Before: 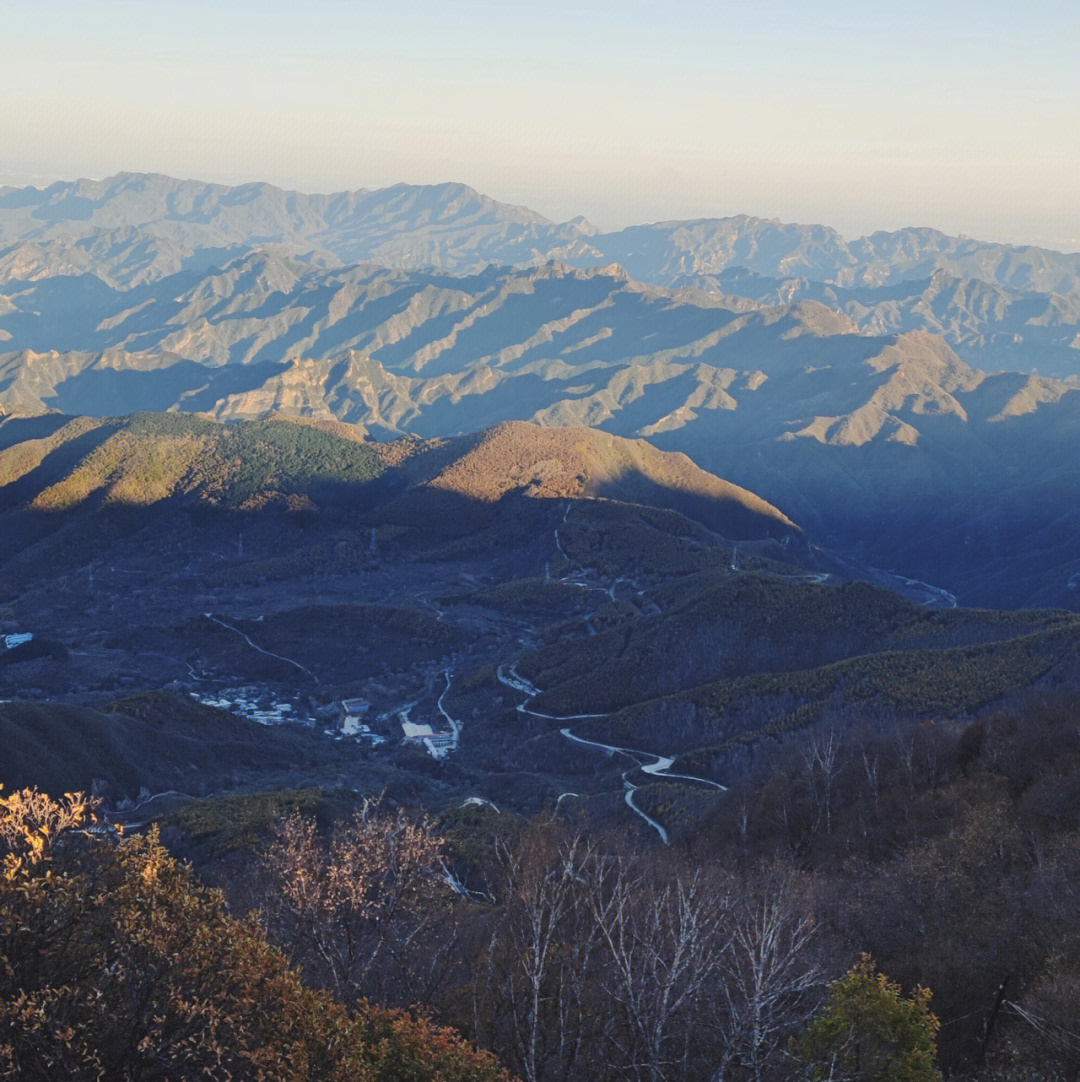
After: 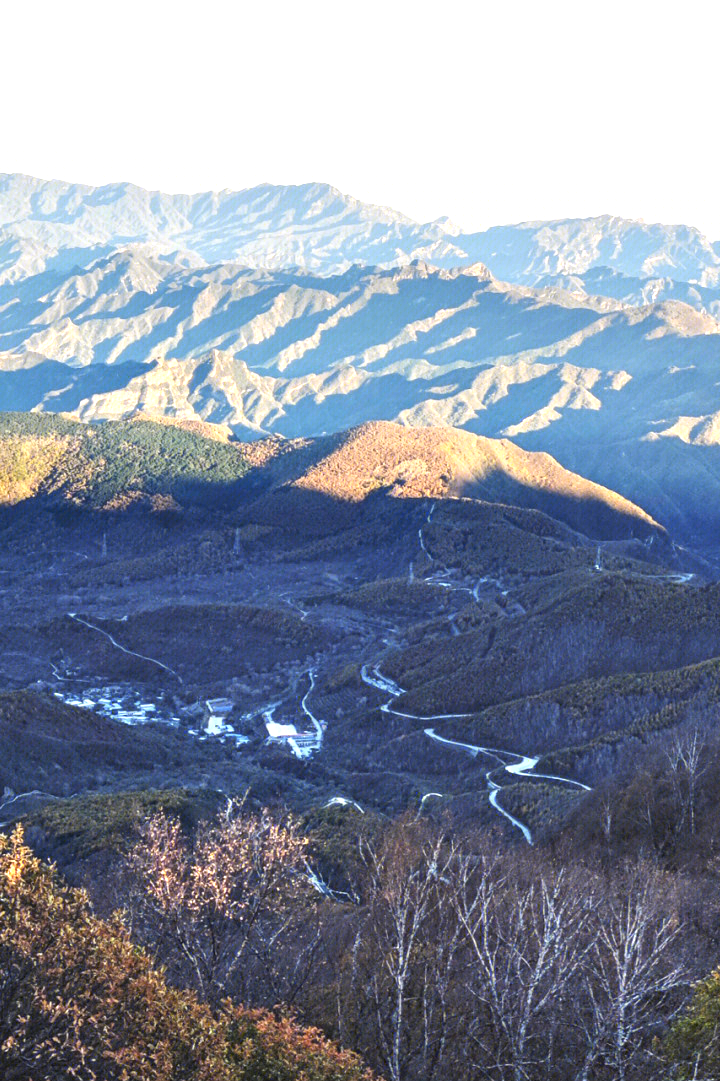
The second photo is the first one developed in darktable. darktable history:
exposure: black level correction 0, exposure 1 EV, compensate highlight preservation false
crop and rotate: left 12.632%, right 20.692%
local contrast: detail 109%
contrast equalizer: y [[0.6 ×6], [0.55 ×6], [0 ×6], [0 ×6], [0 ×6]]
